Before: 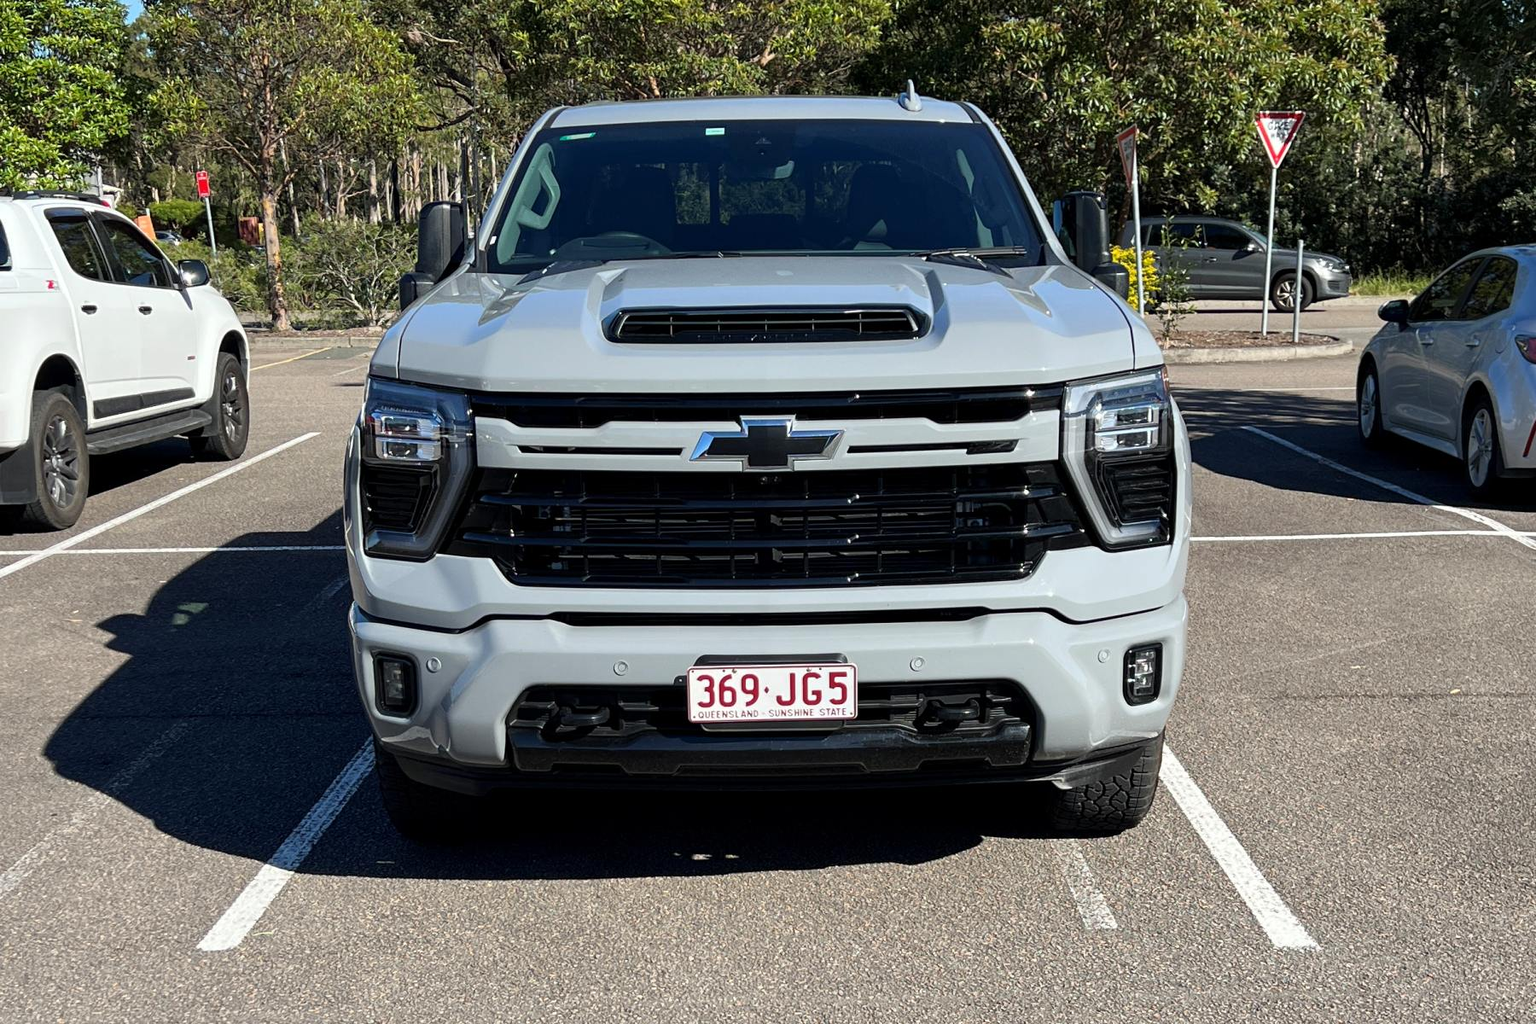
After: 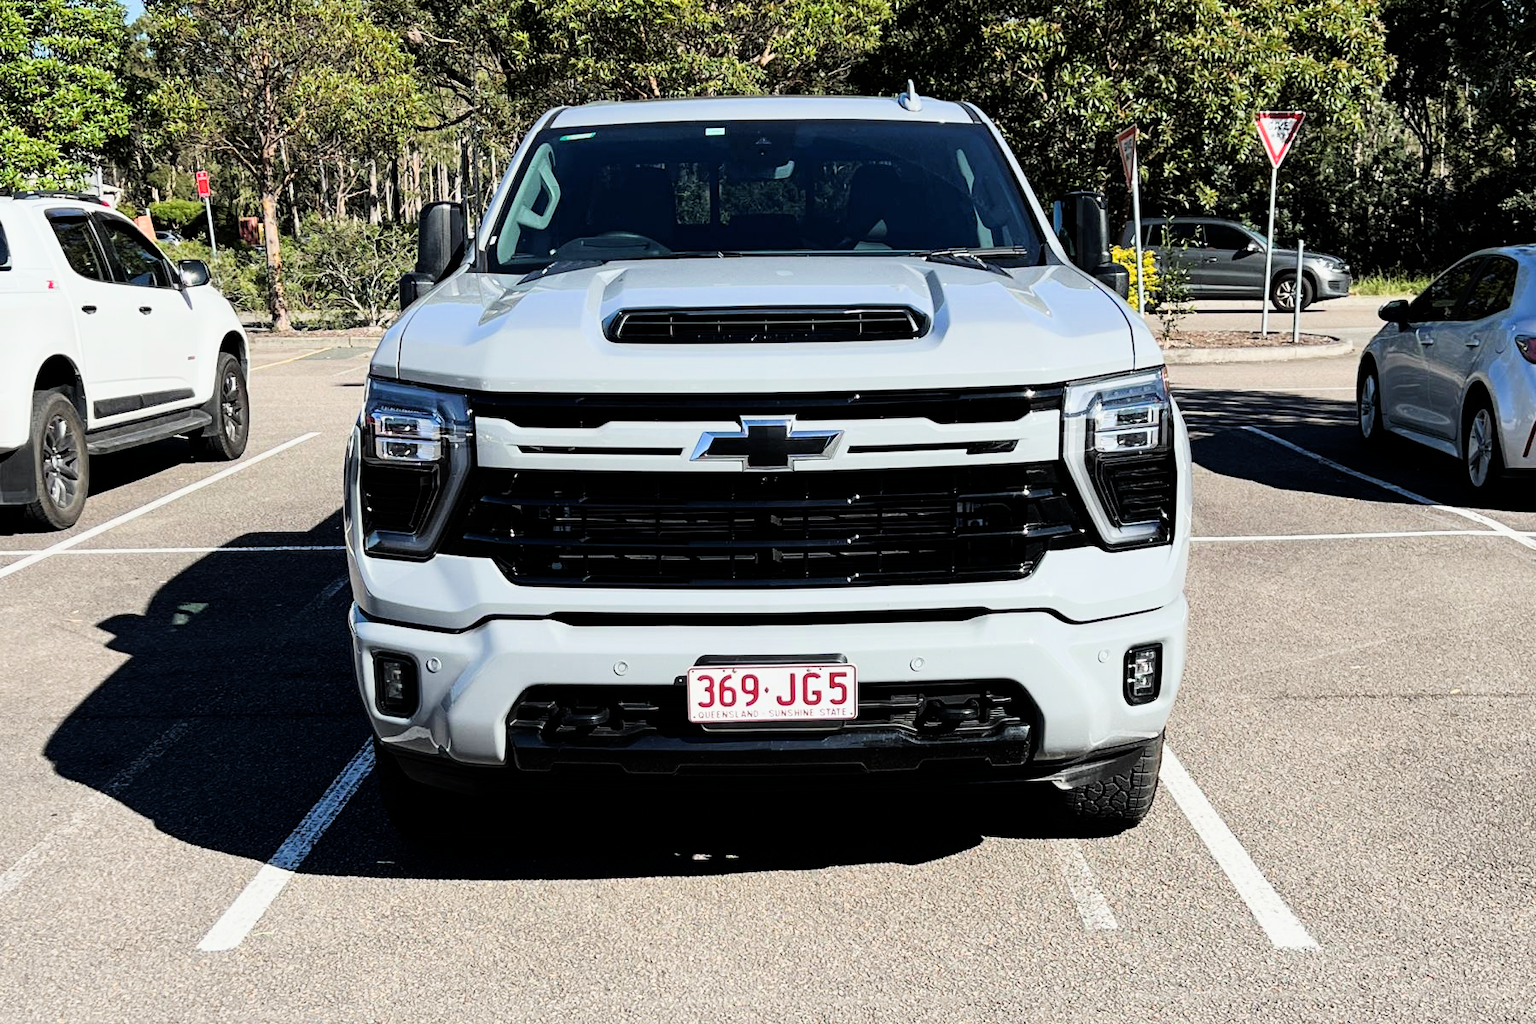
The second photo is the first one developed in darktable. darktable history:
exposure: black level correction 0, exposure 0.7 EV, compensate highlight preservation false
filmic rgb: black relative exposure -8.02 EV, white relative exposure 4.04 EV, hardness 4.14, contrast 1.368, iterations of high-quality reconstruction 0
